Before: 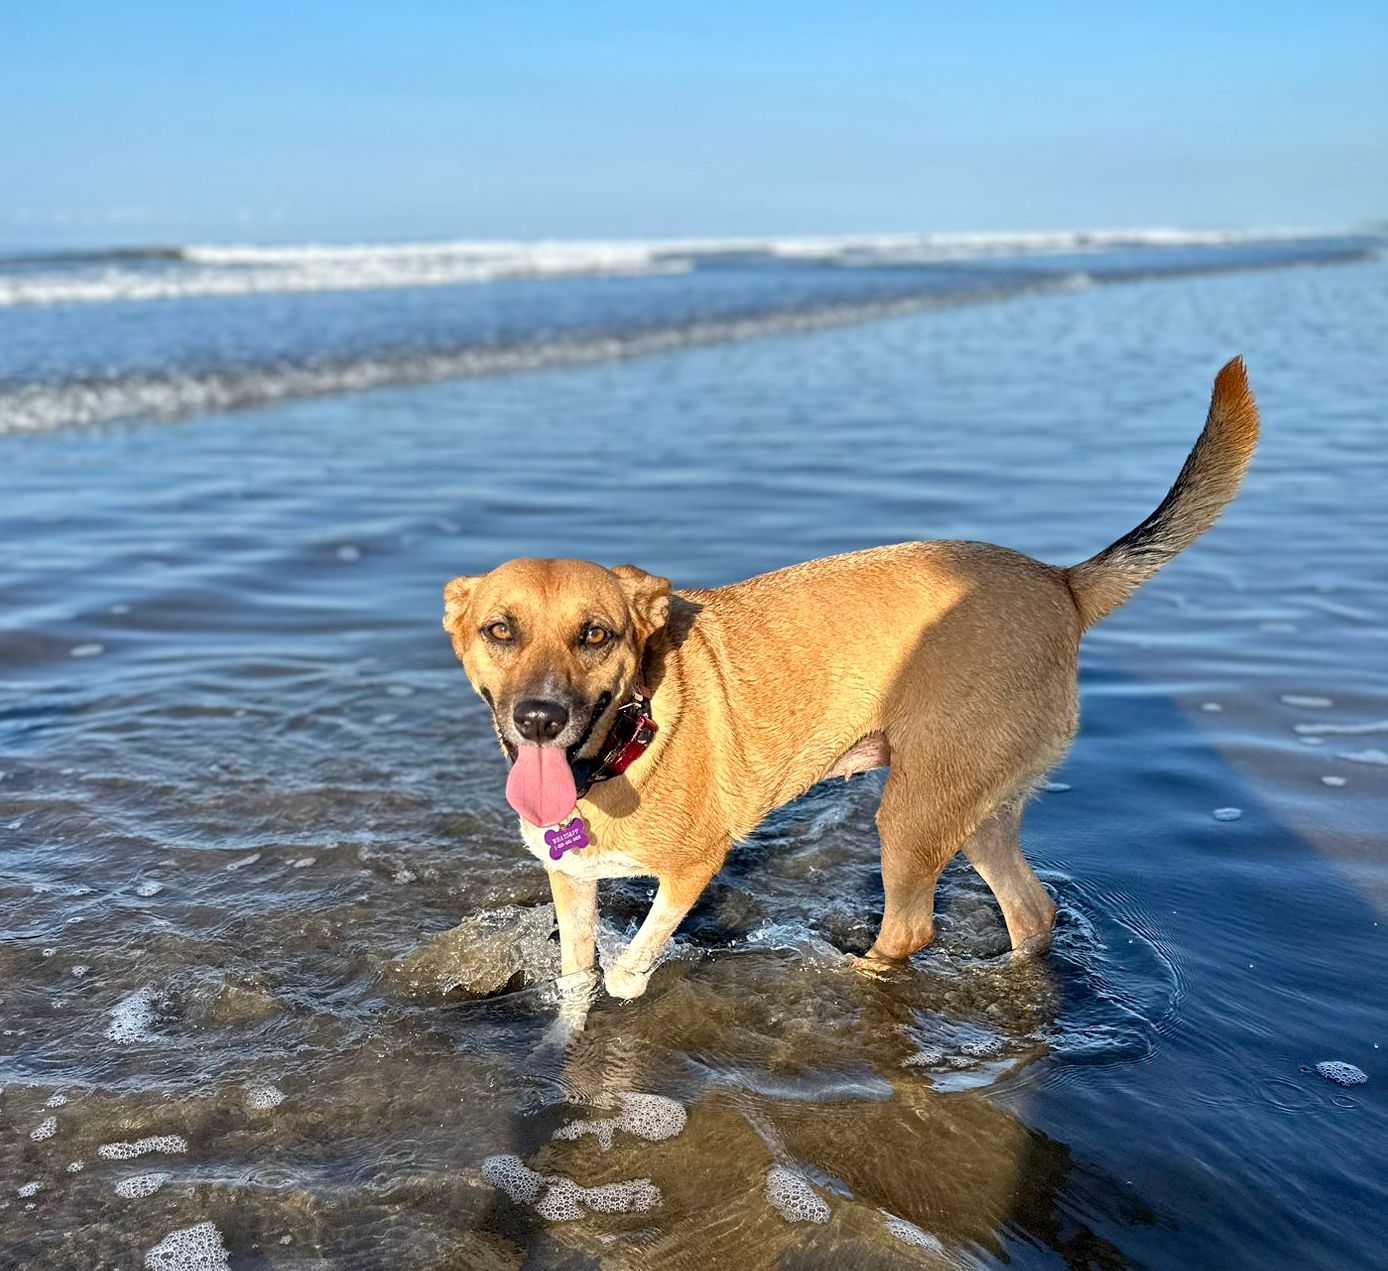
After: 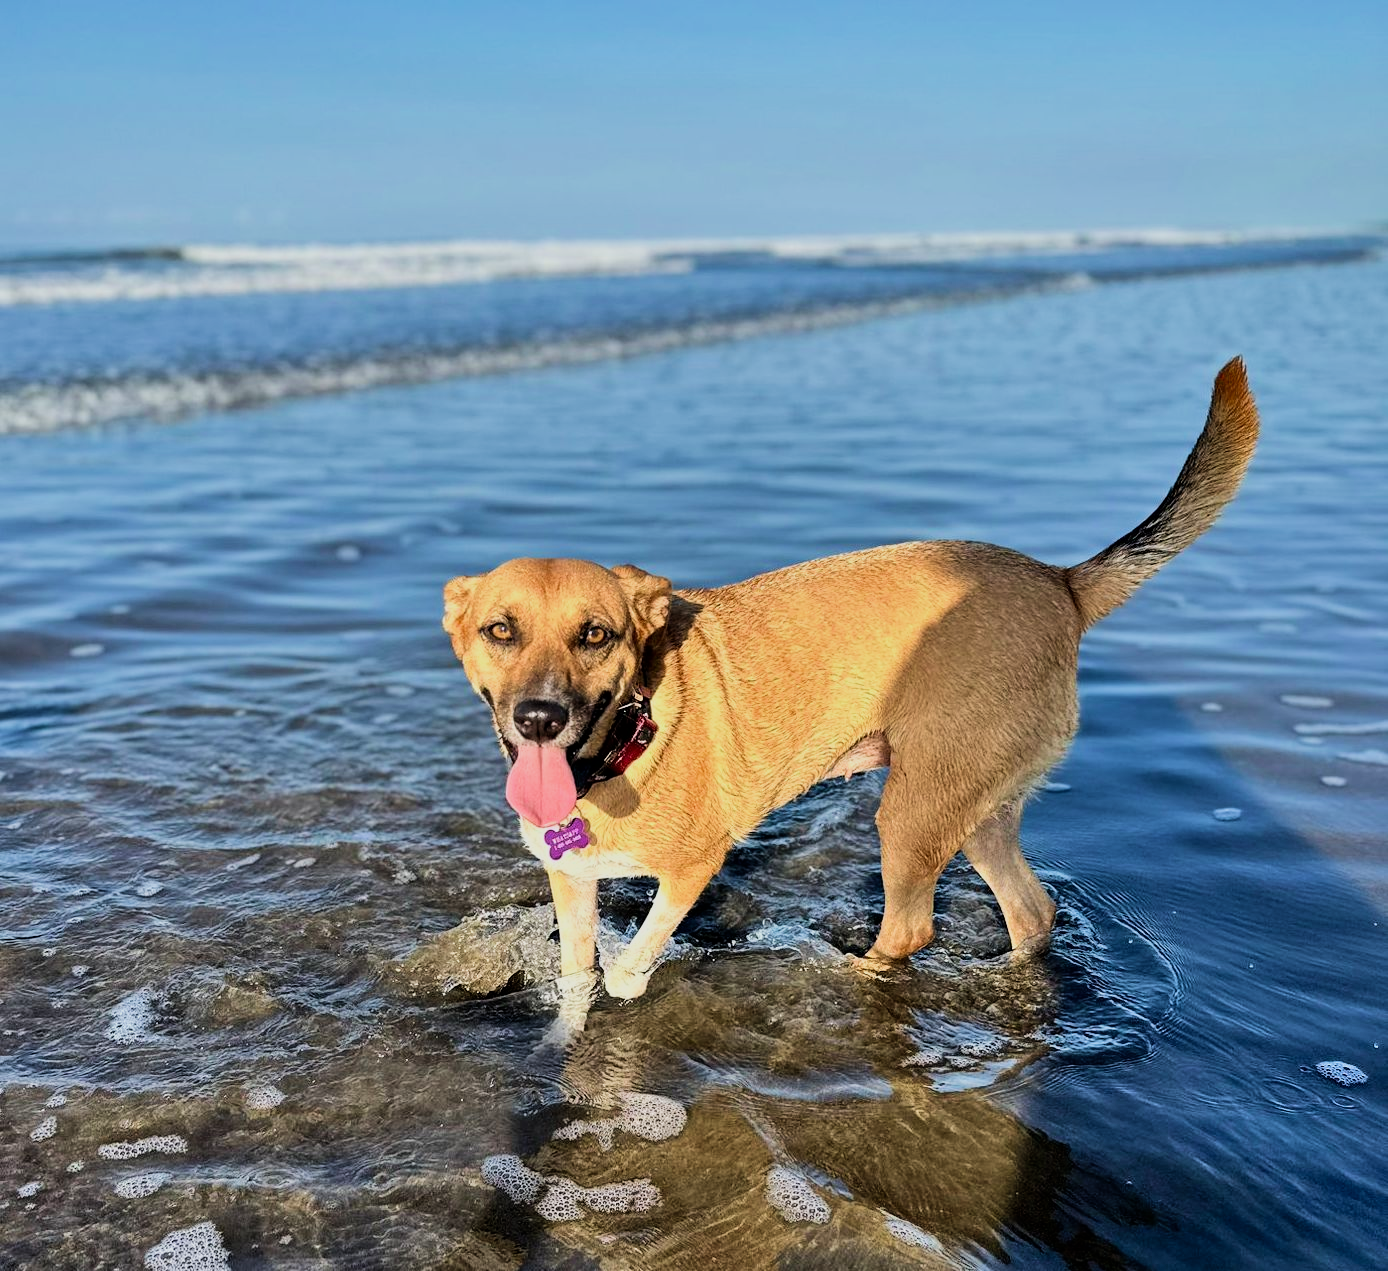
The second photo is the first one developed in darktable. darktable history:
velvia: on, module defaults
filmic rgb: black relative exposure -7.5 EV, white relative exposure 5 EV, hardness 3.31, contrast 1.3, contrast in shadows safe
shadows and highlights: radius 133.83, soften with gaussian
